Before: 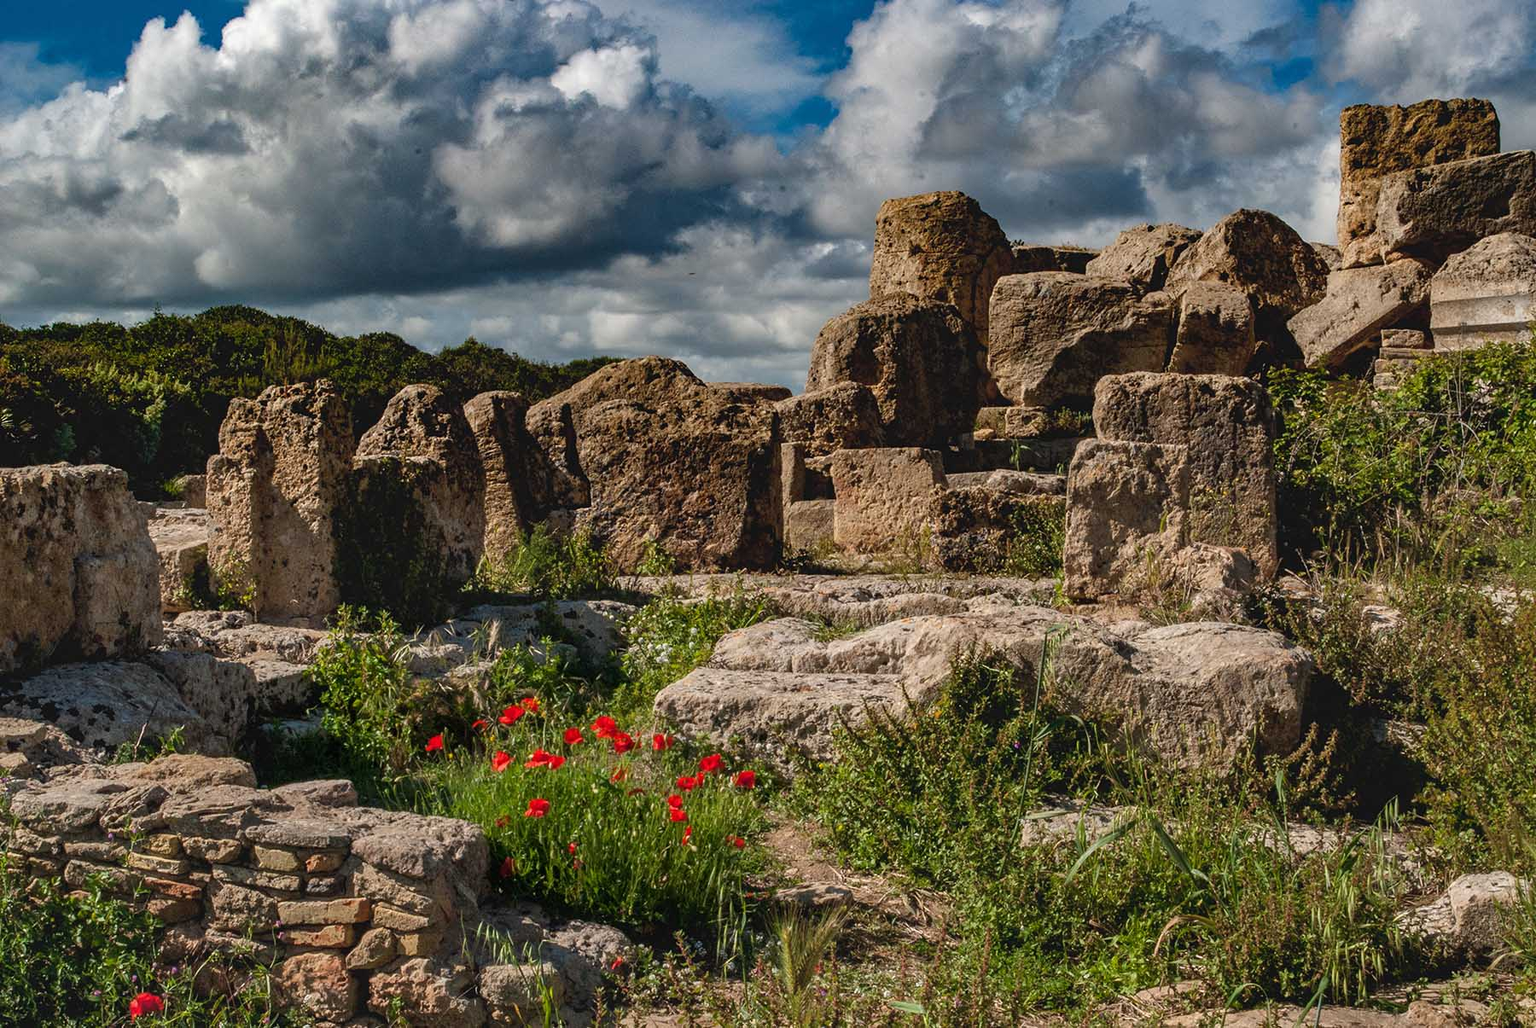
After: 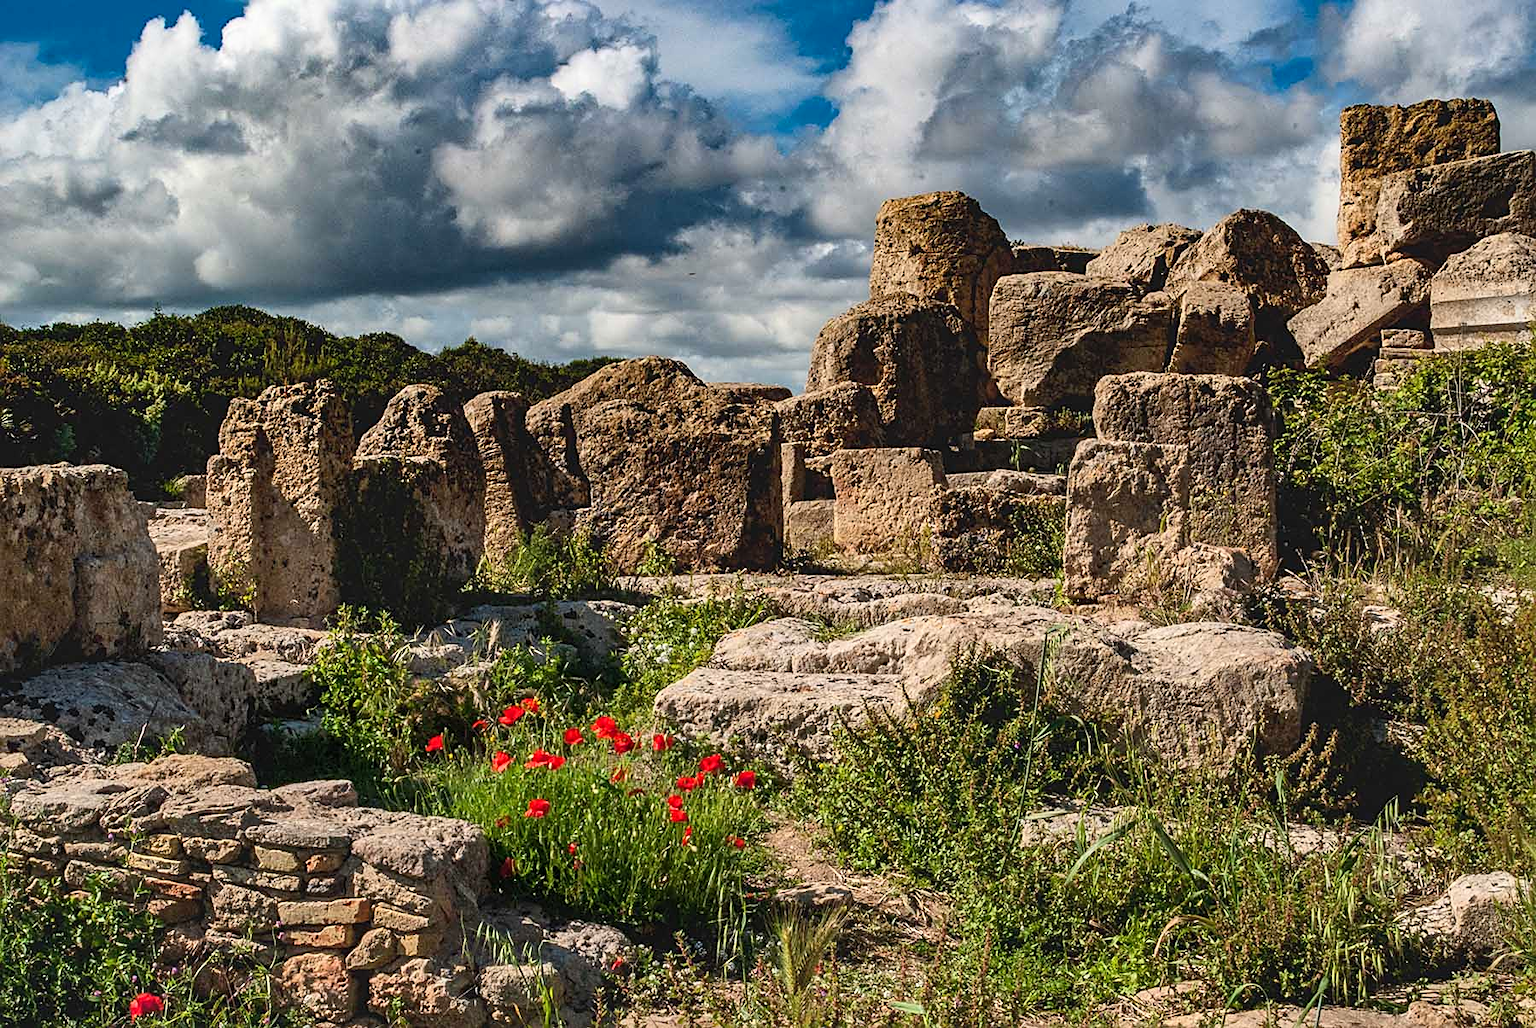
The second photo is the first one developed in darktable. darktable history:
sharpen: on, module defaults
contrast brightness saturation: contrast 0.201, brightness 0.141, saturation 0.138
